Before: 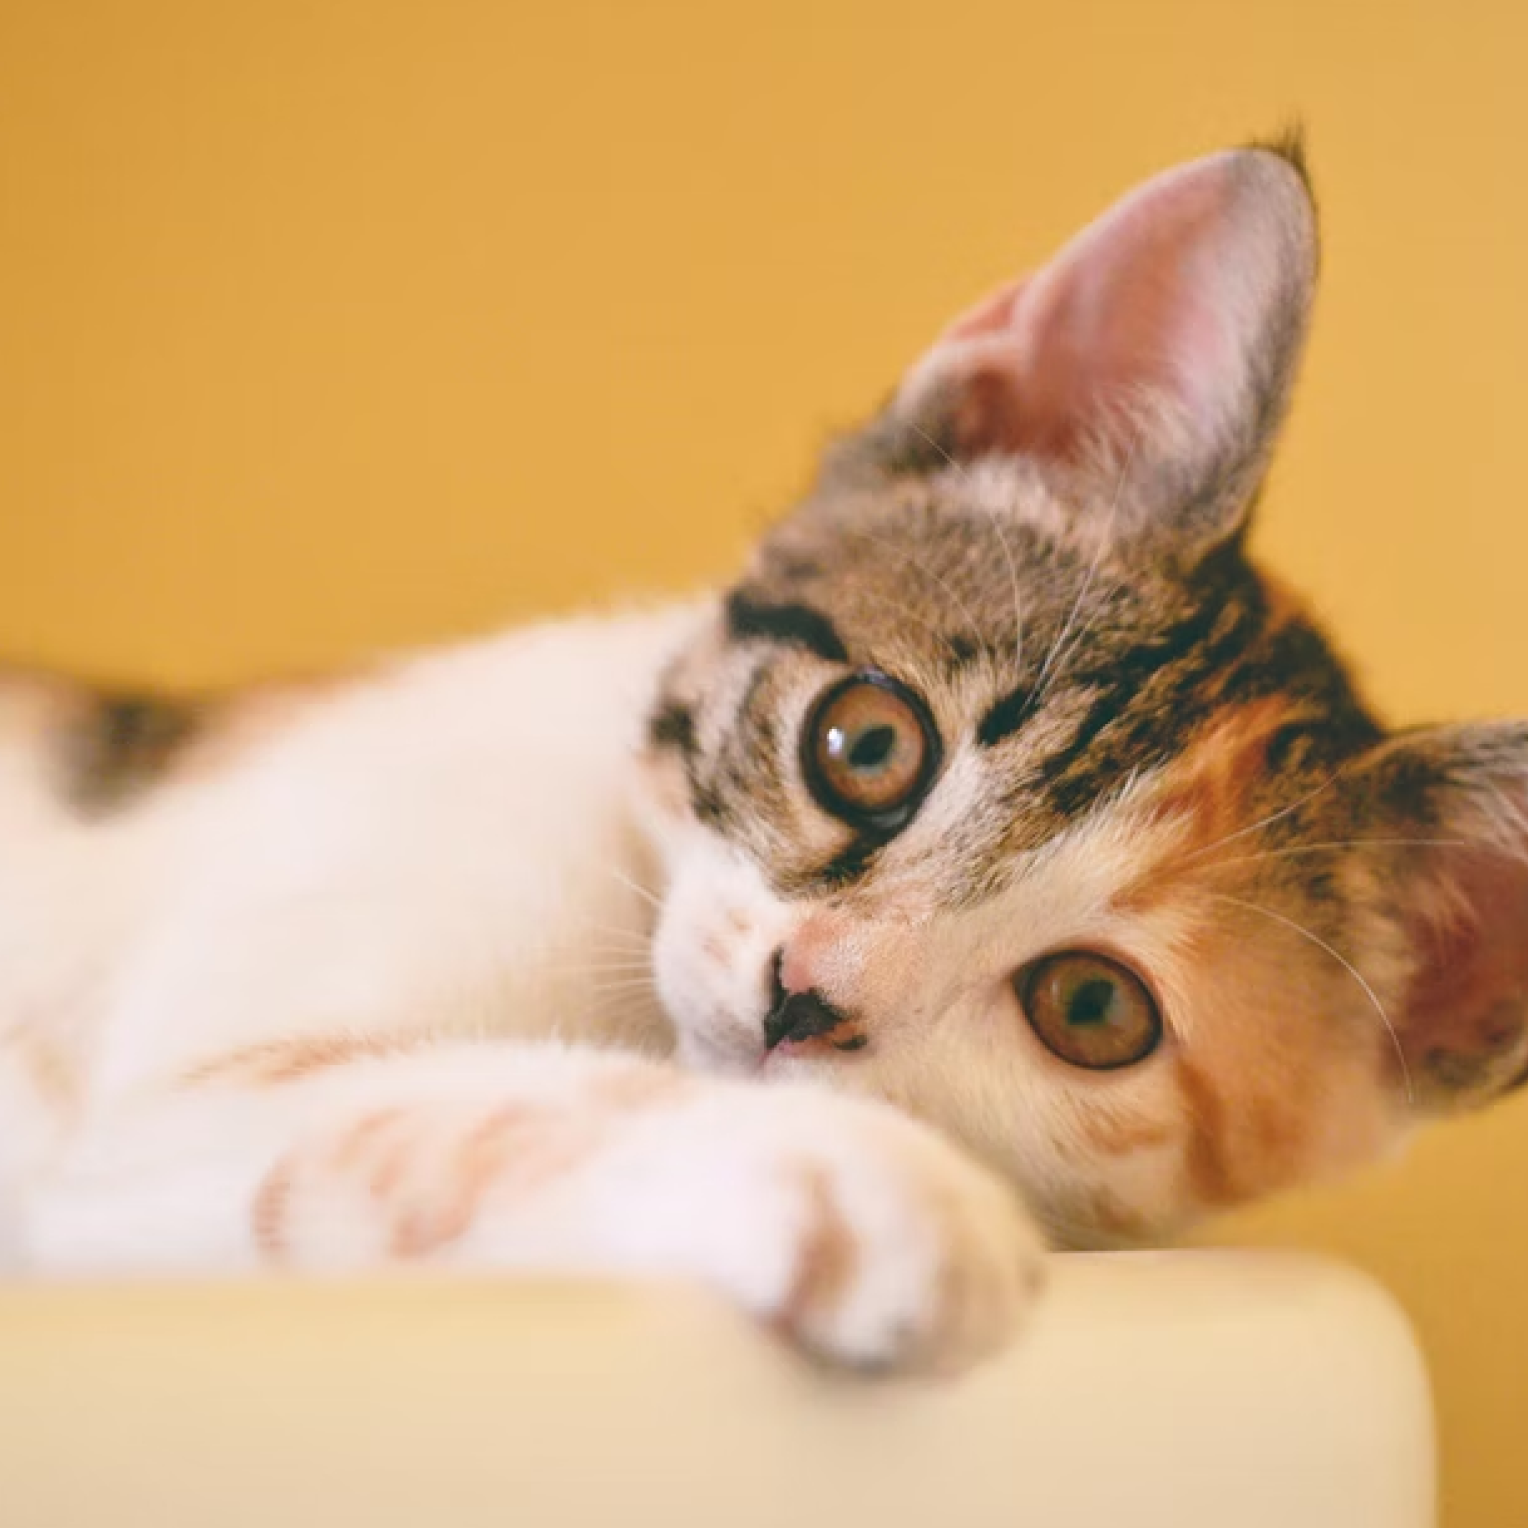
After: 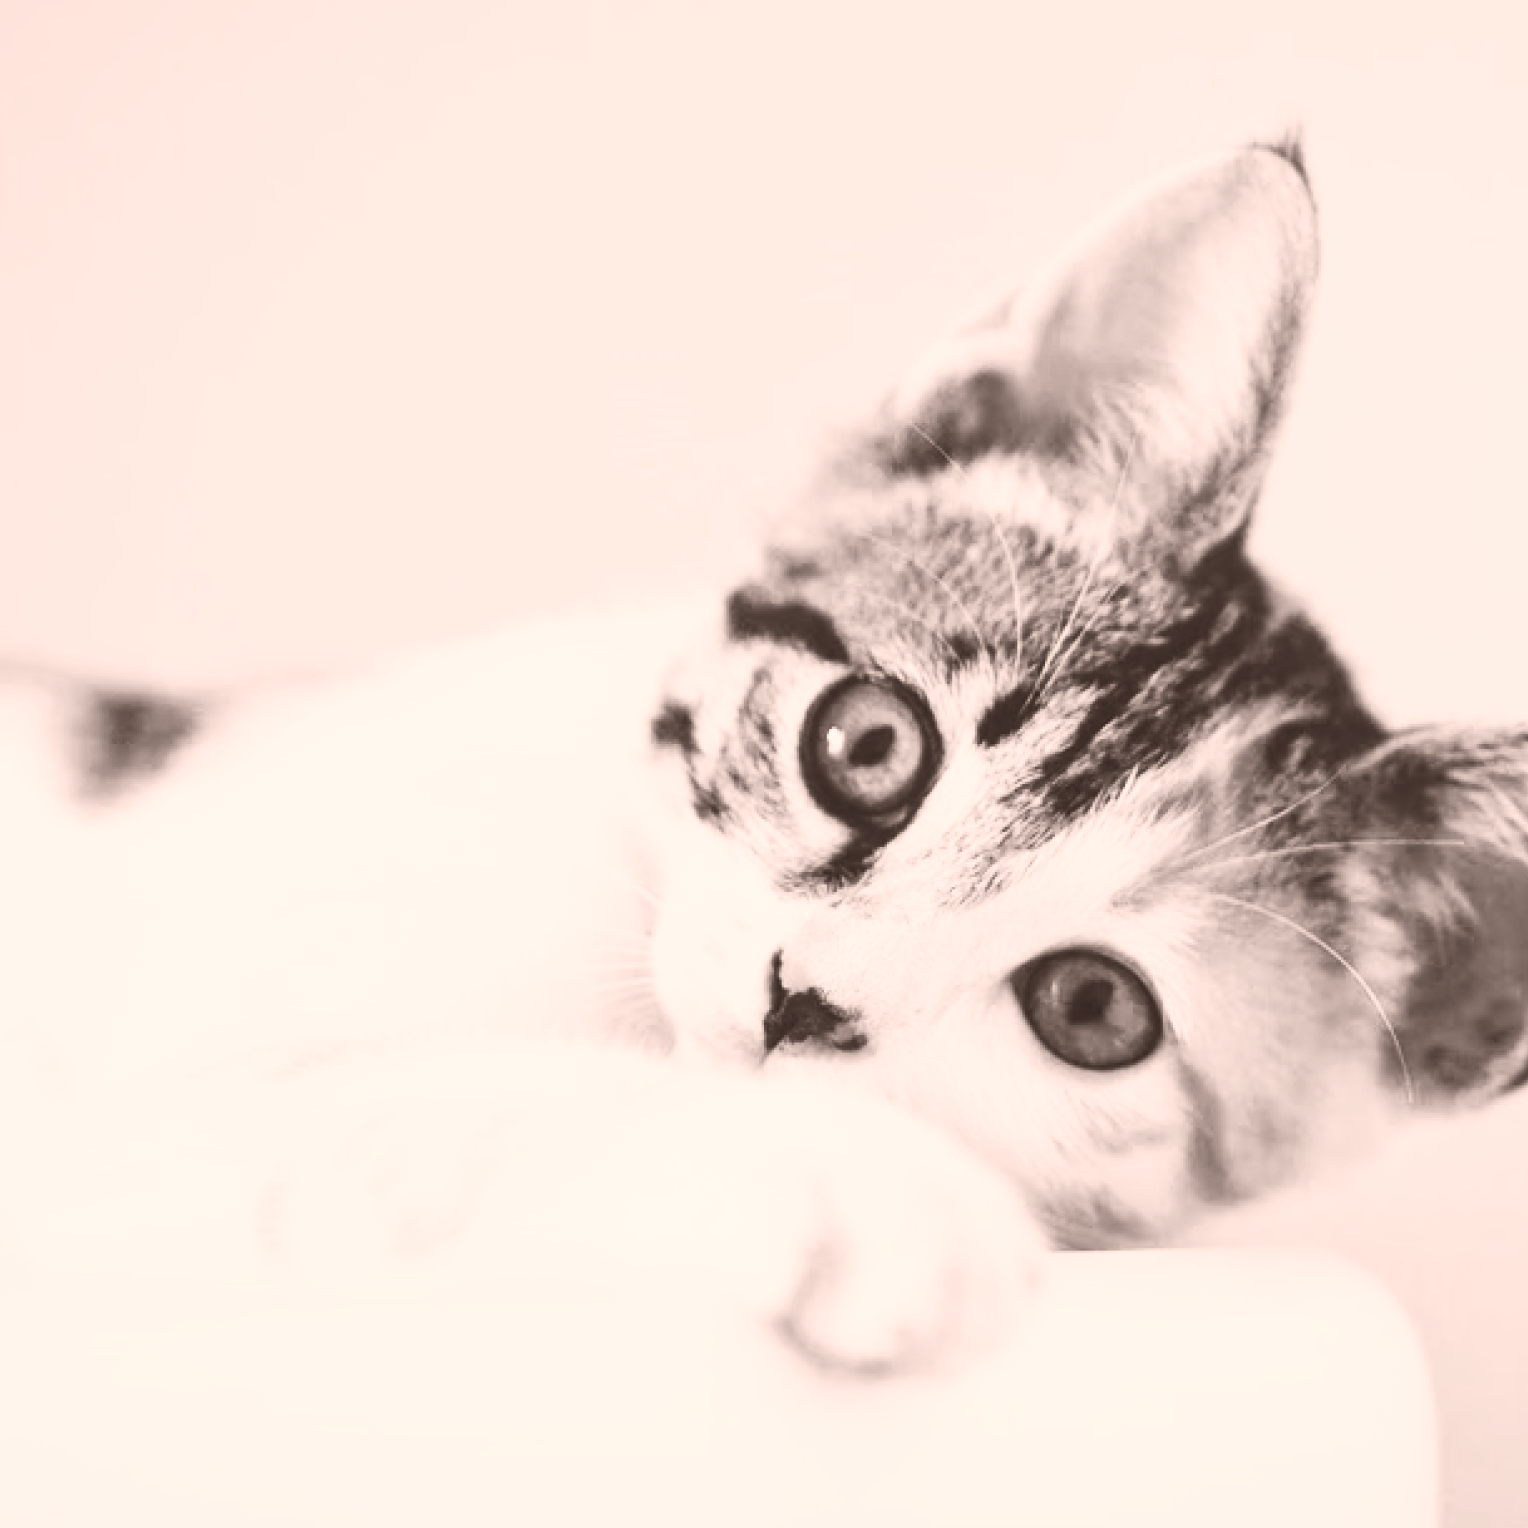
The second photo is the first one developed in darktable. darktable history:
contrast brightness saturation: contrast 0.53, brightness 0.47, saturation -1
color correction: highlights a* 10.21, highlights b* 9.79, shadows a* 8.61, shadows b* 7.88, saturation 0.8
color zones: mix -62.47%
white balance: red 1.066, blue 1.119
